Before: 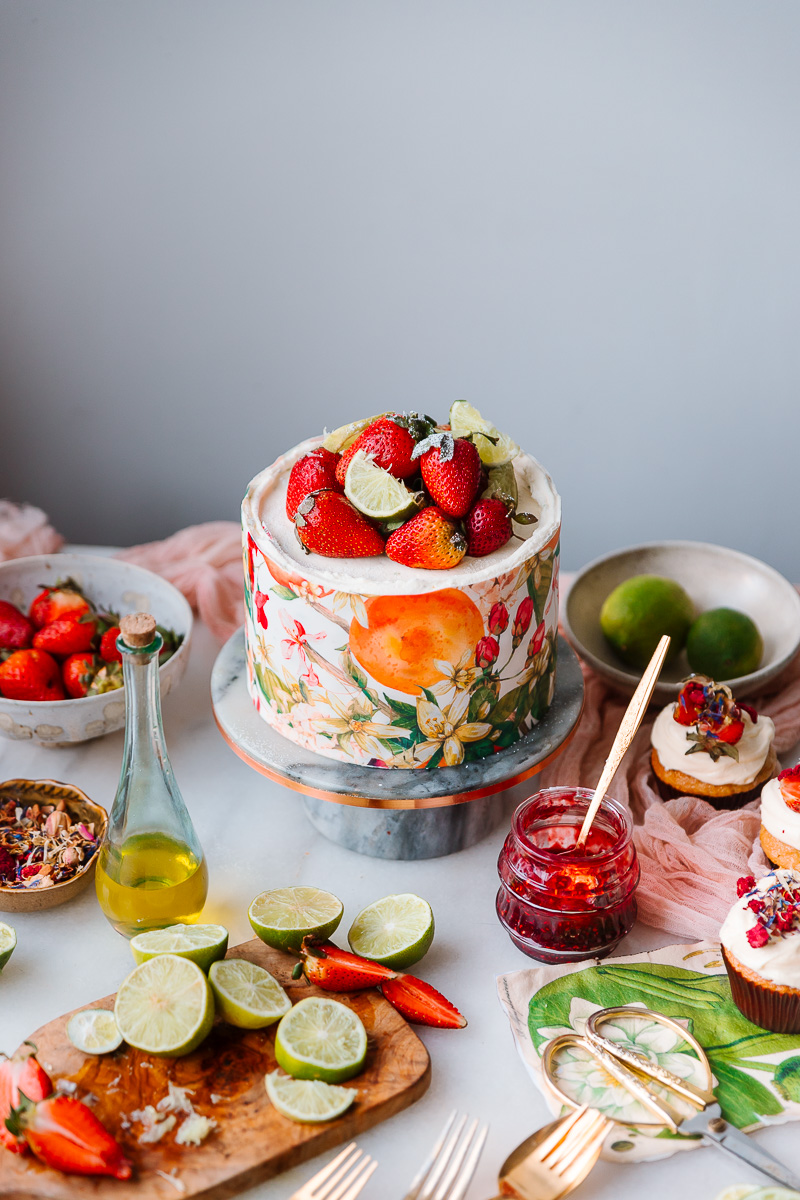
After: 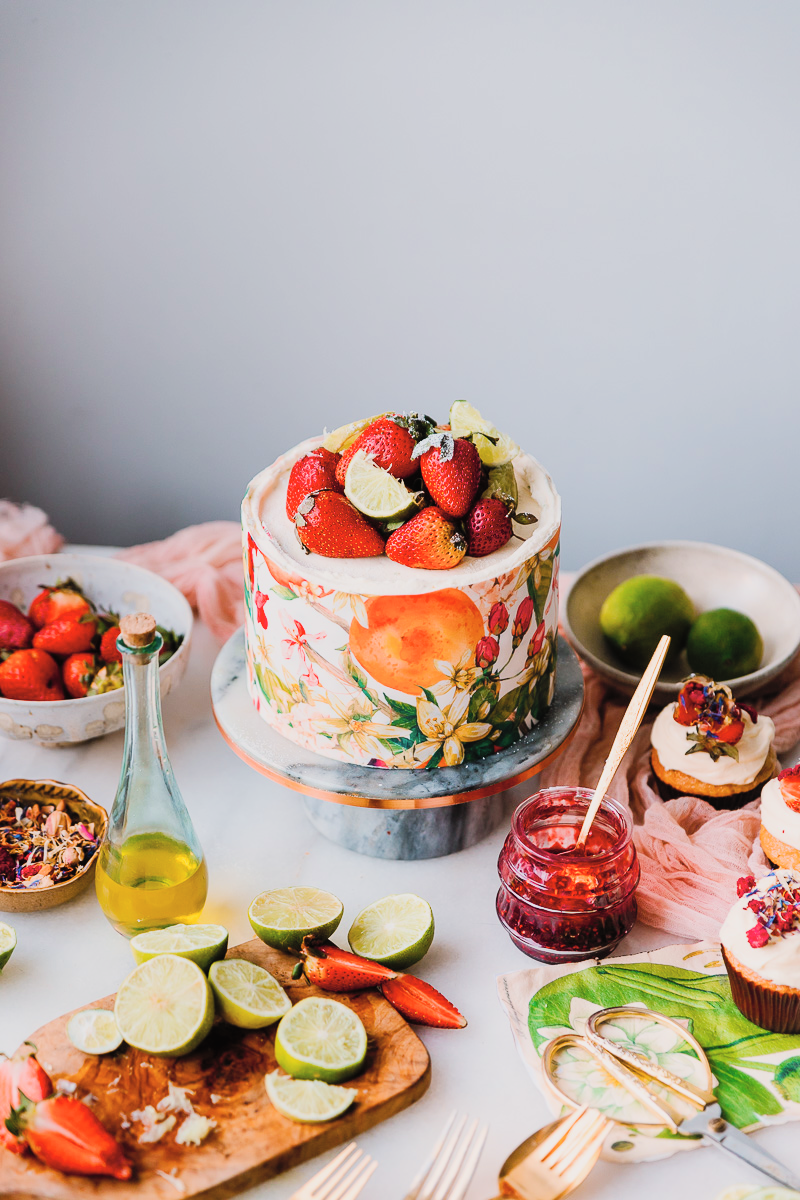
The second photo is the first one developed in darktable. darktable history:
color balance rgb: shadows lift › chroma 1%, shadows lift › hue 217.2°, power › hue 310.8°, highlights gain › chroma 1%, highlights gain › hue 54°, global offset › luminance 0.5%, global offset › hue 171.6°, perceptual saturation grading › global saturation 14.09%, perceptual saturation grading › highlights -25%, perceptual saturation grading › shadows 30%, perceptual brilliance grading › highlights 13.42%, perceptual brilliance grading › mid-tones 8.05%, perceptual brilliance grading › shadows -17.45%, global vibrance 25%
contrast brightness saturation: brightness 0.13
filmic rgb: black relative exposure -7.65 EV, white relative exposure 4.56 EV, hardness 3.61, contrast 1.05
